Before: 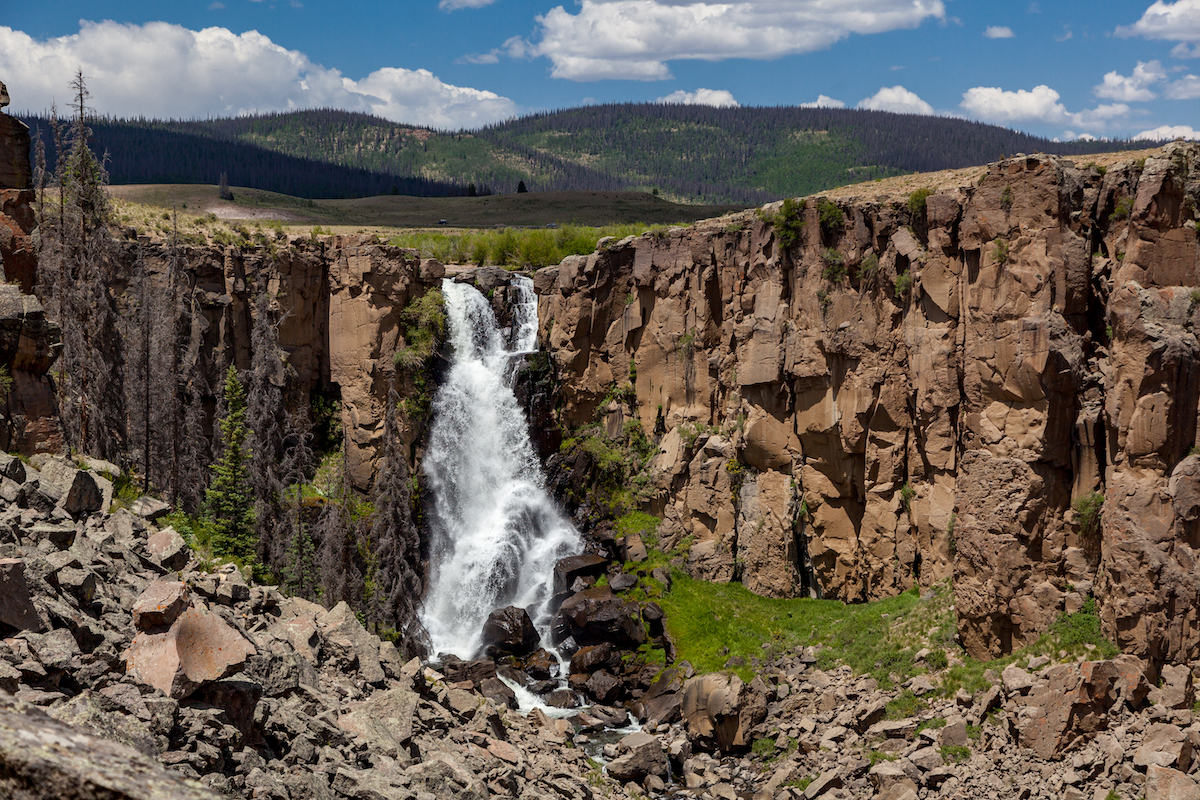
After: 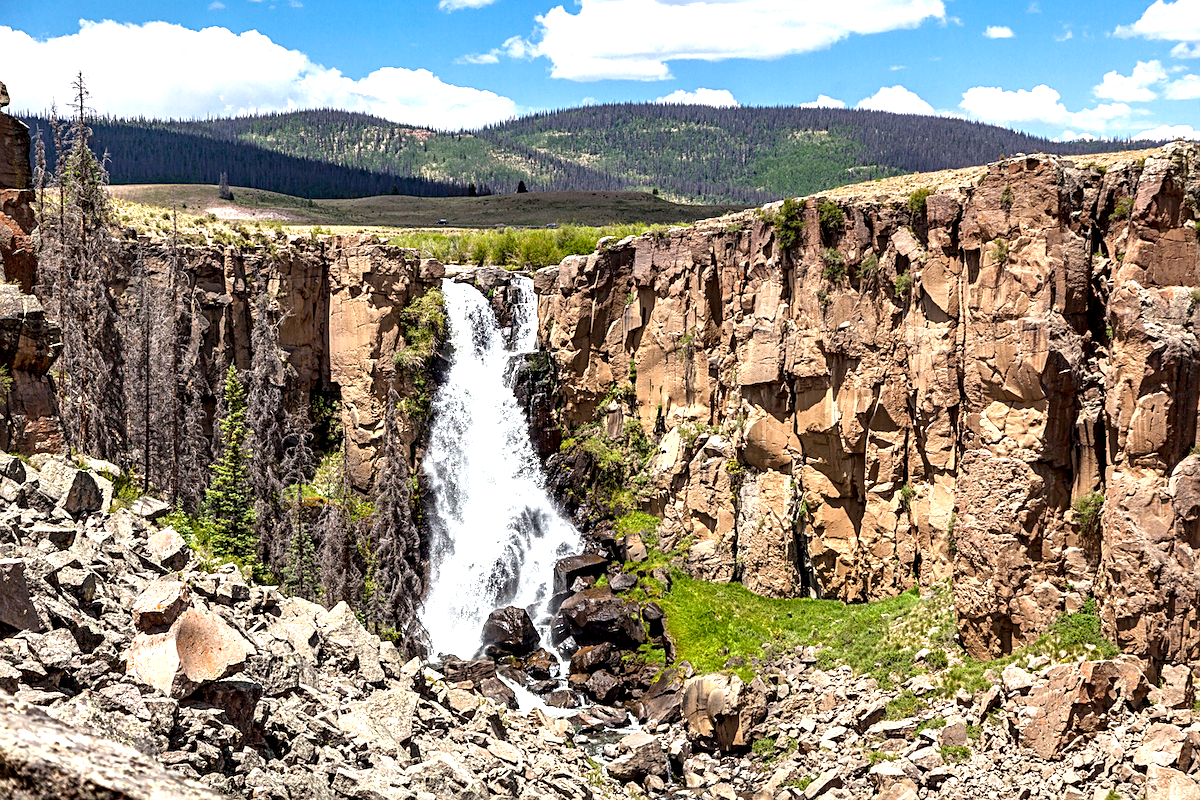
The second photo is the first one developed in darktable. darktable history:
sharpen: on, module defaults
local contrast: highlights 25%, shadows 75%, midtone range 0.75
exposure: black level correction 0, exposure 1.45 EV, compensate exposure bias true, compensate highlight preservation false
color correction: highlights a* -0.182, highlights b* -0.124
